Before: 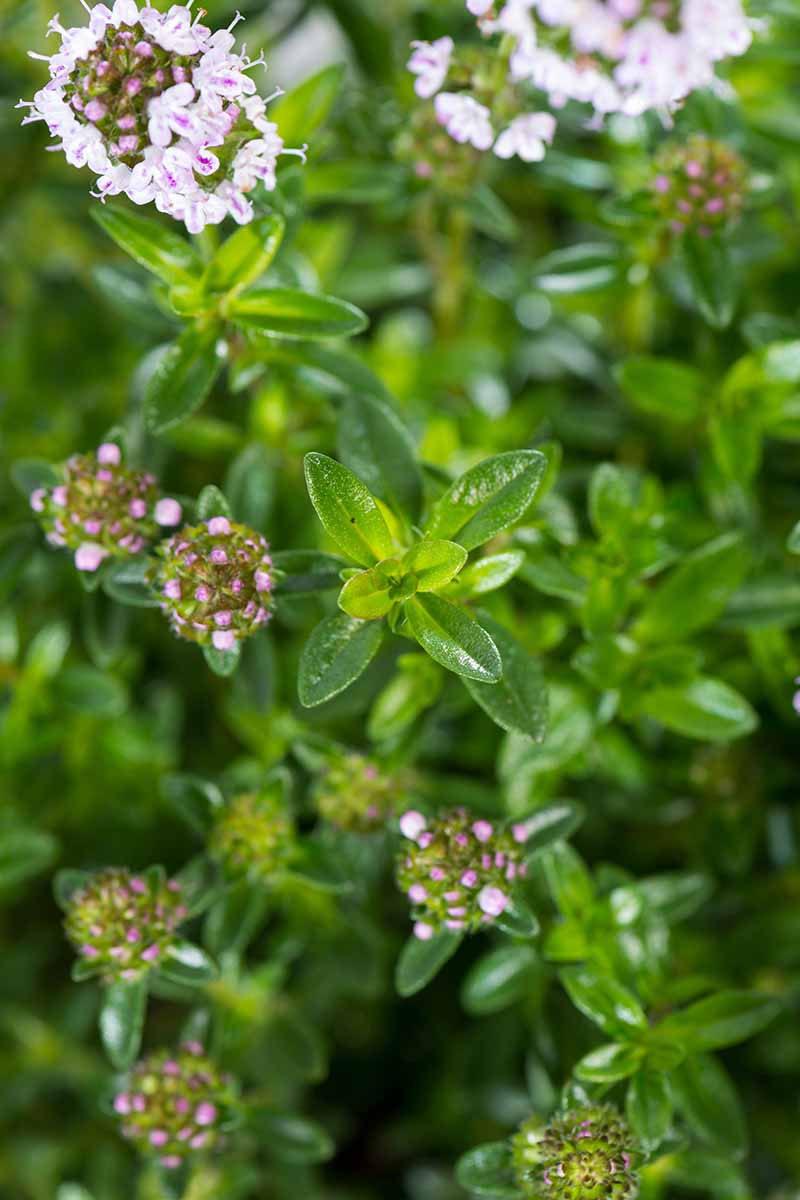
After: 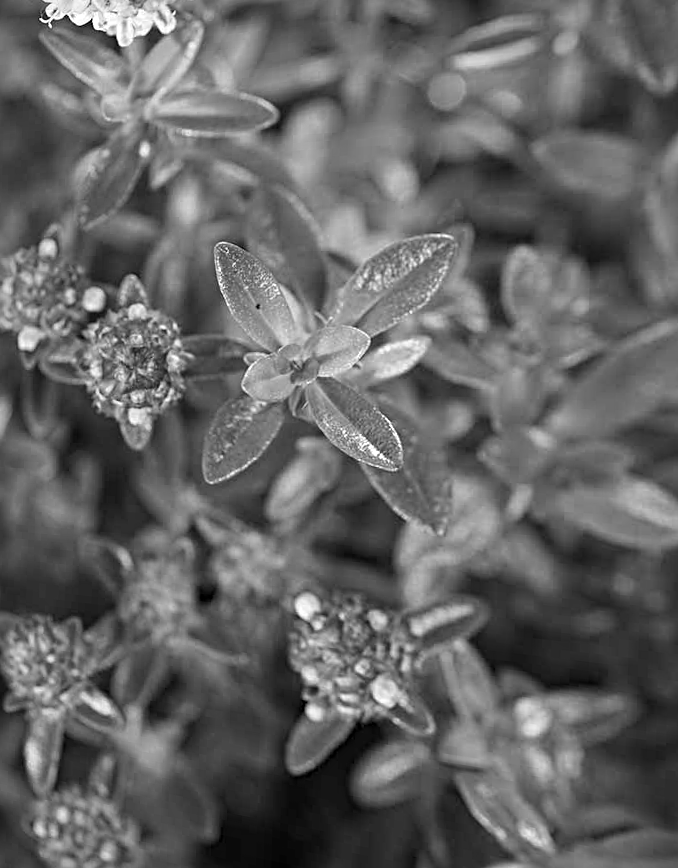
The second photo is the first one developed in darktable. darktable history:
sharpen: radius 4
haze removal: compatibility mode true, adaptive false
monochrome: a -6.99, b 35.61, size 1.4
rotate and perspective: rotation 1.69°, lens shift (vertical) -0.023, lens shift (horizontal) -0.291, crop left 0.025, crop right 0.988, crop top 0.092, crop bottom 0.842
crop and rotate: left 4.842%, top 15.51%, right 10.668%
